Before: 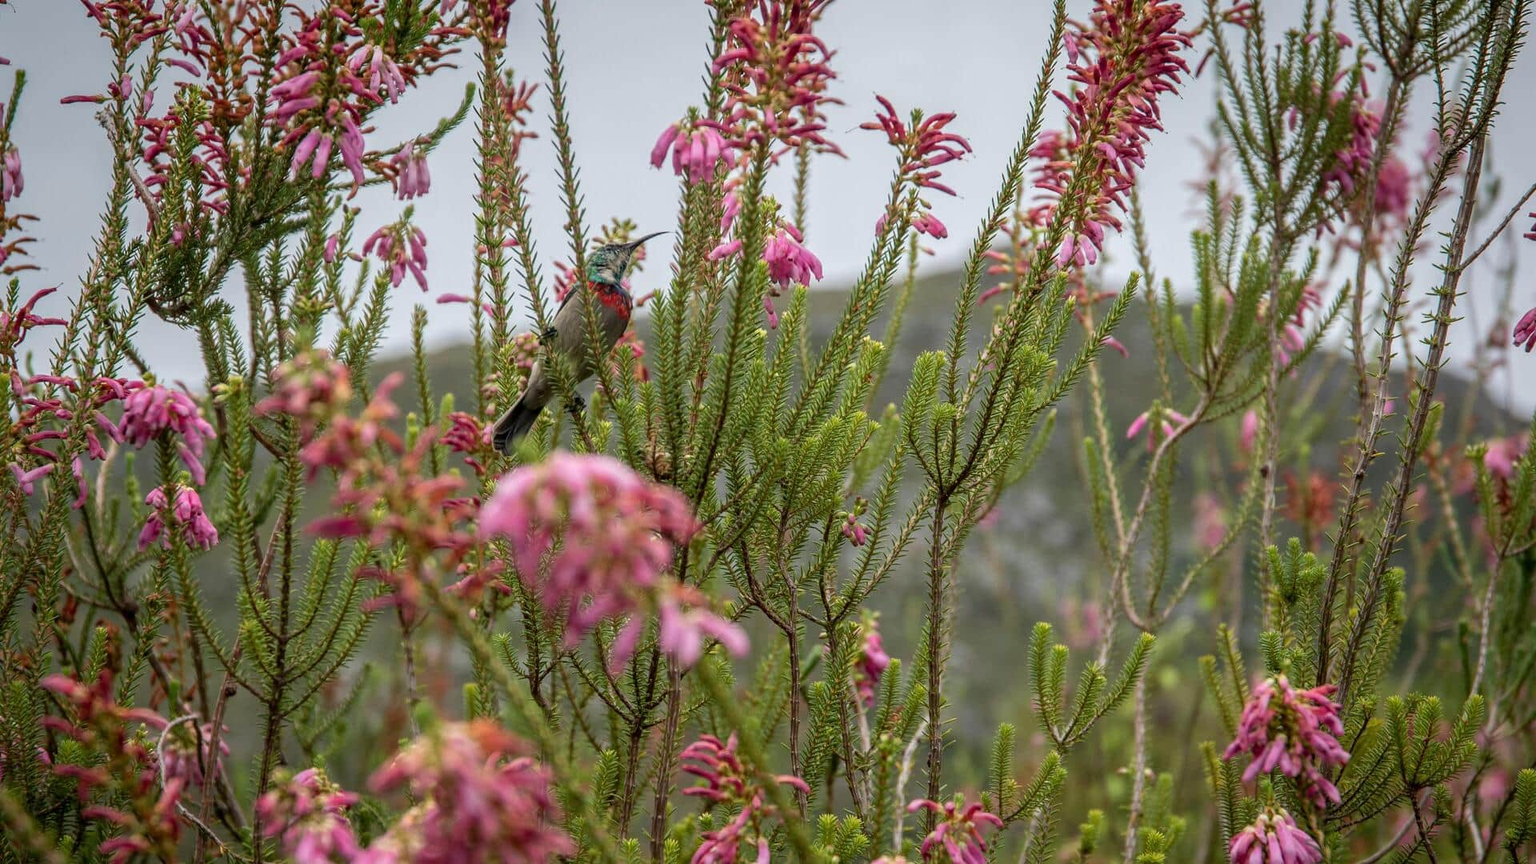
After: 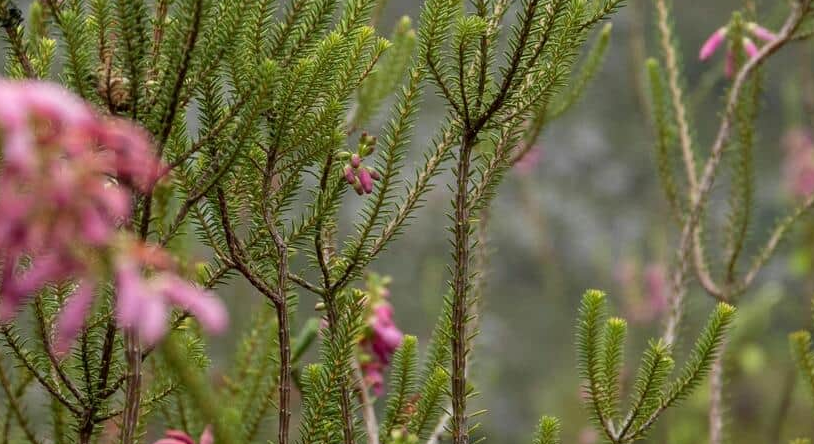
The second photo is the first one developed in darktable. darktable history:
crop: left 36.946%, top 45.216%, right 20.652%, bottom 13.583%
